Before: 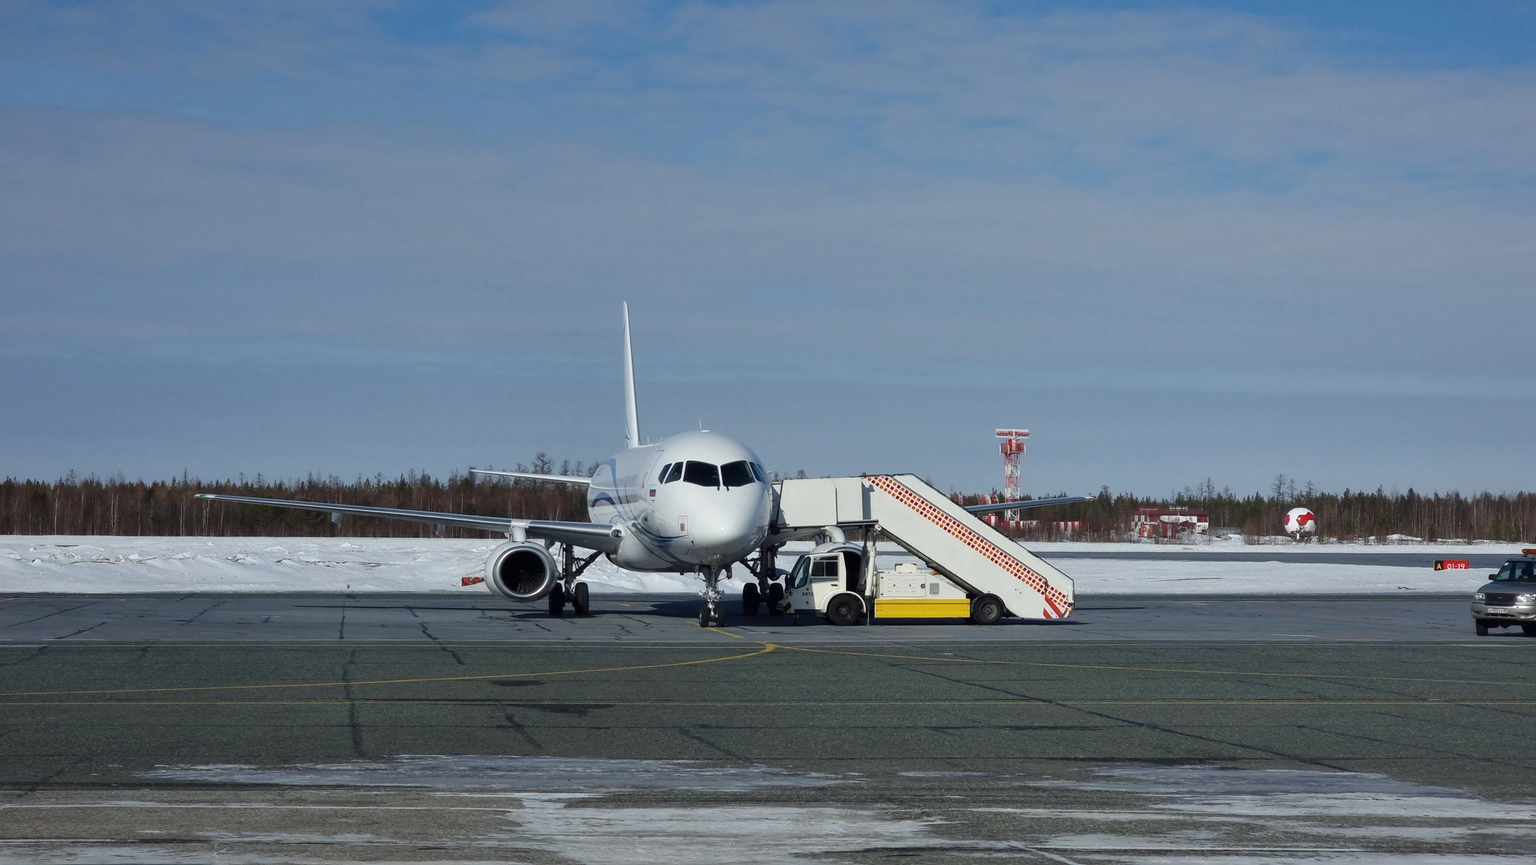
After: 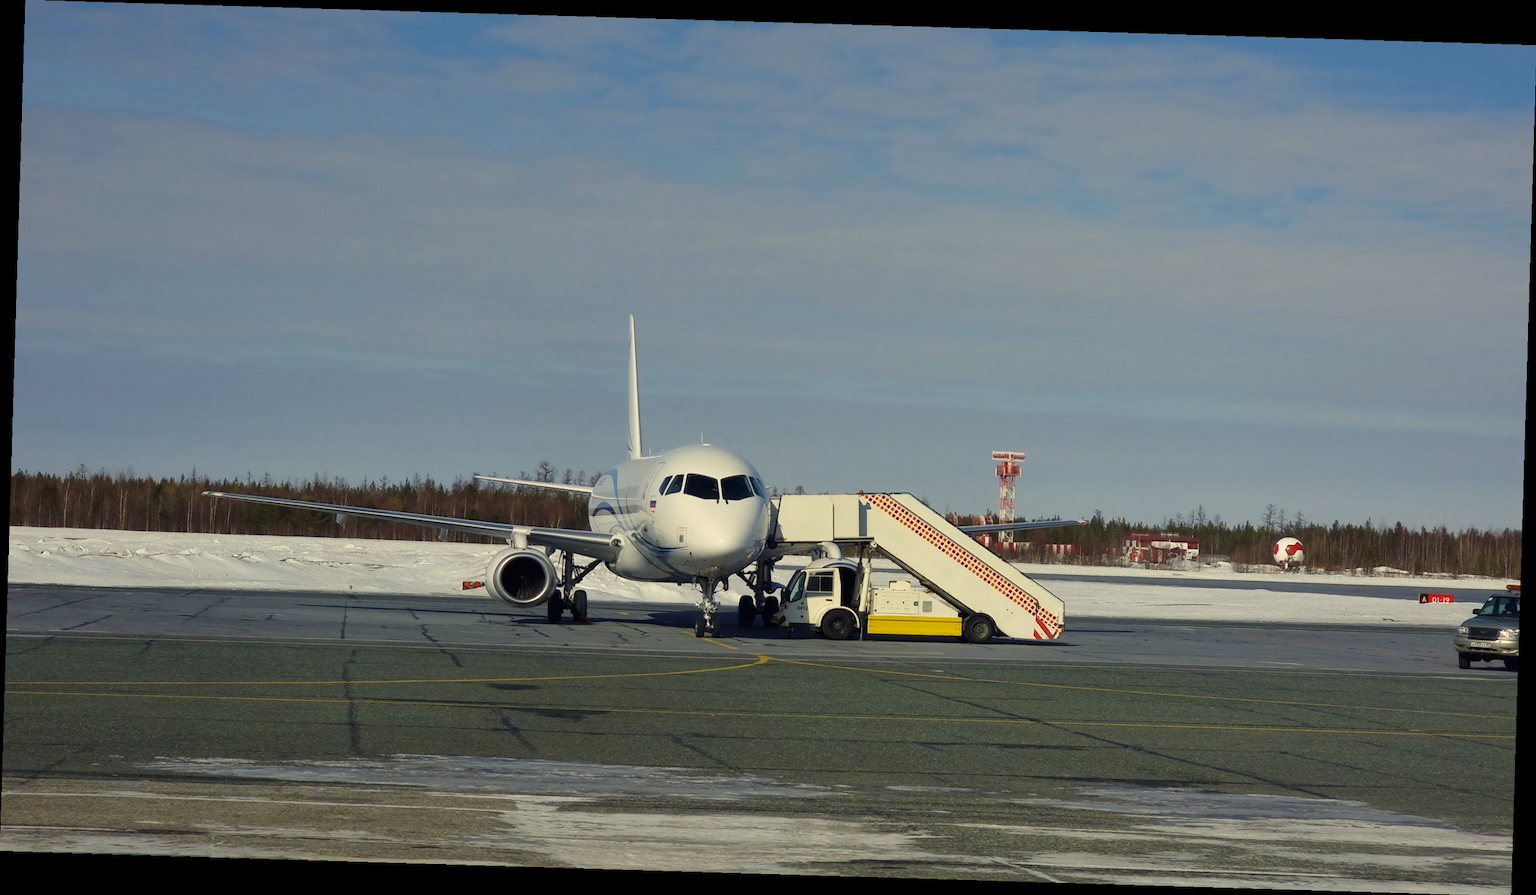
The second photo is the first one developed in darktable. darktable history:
rotate and perspective: rotation 1.72°, automatic cropping off
color correction: highlights a* 1.39, highlights b* 17.83
velvia: on, module defaults
